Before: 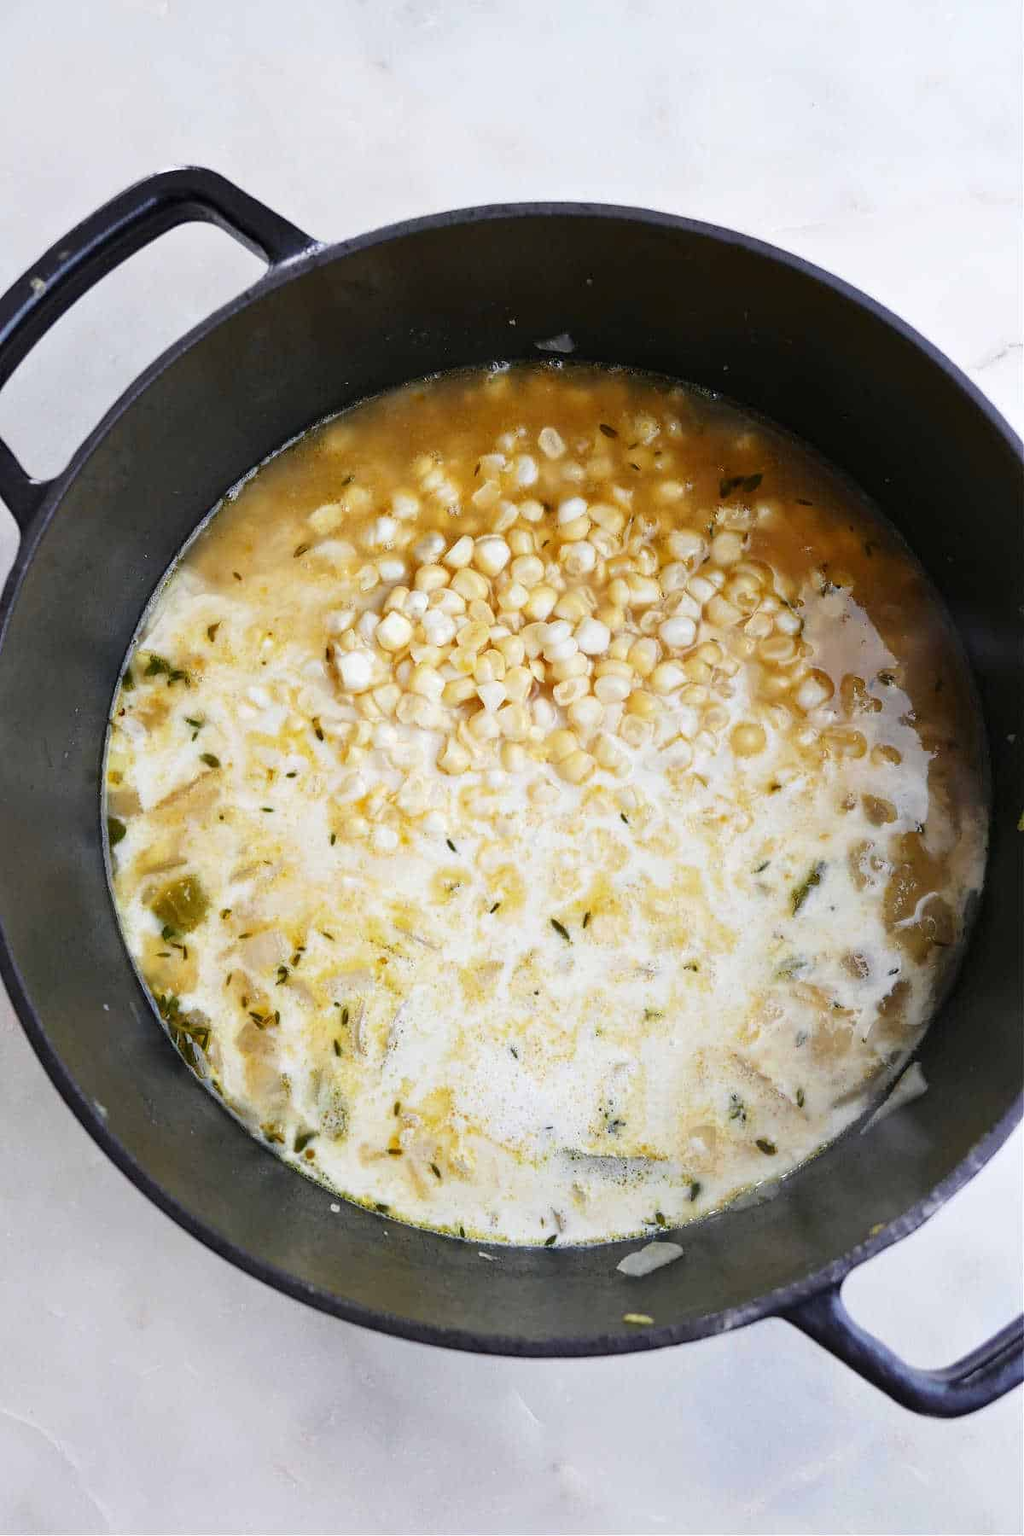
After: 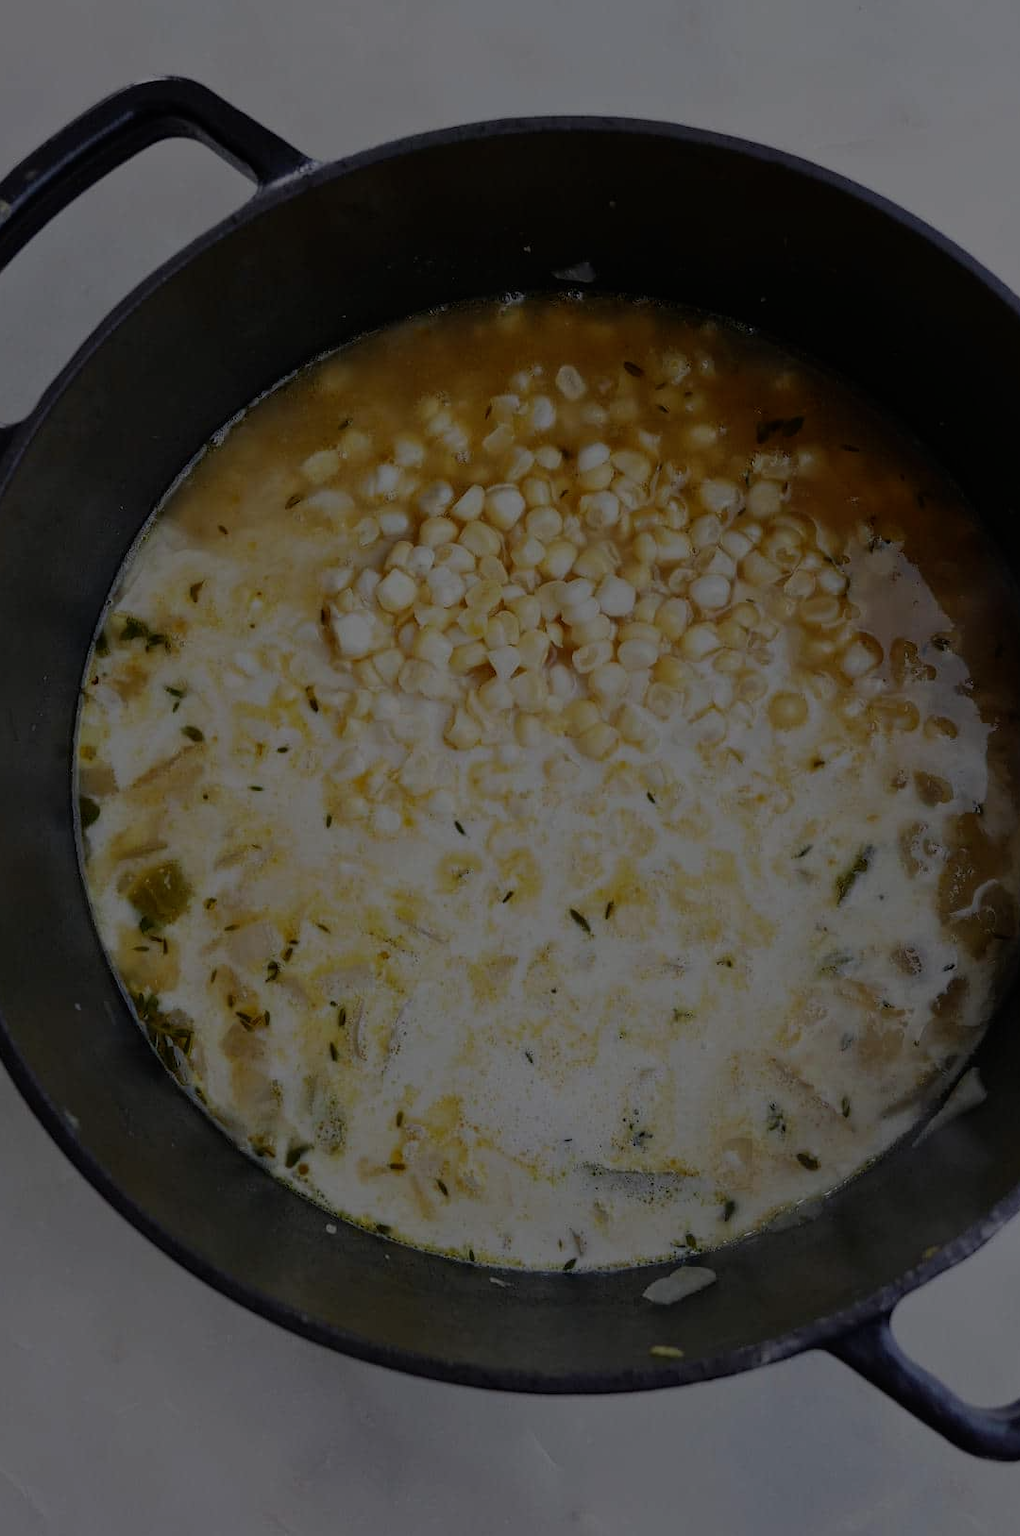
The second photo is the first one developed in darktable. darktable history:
crop: left 3.505%, top 6.378%, right 6.368%, bottom 3.216%
exposure: exposure -2.358 EV, compensate exposure bias true, compensate highlight preservation false
